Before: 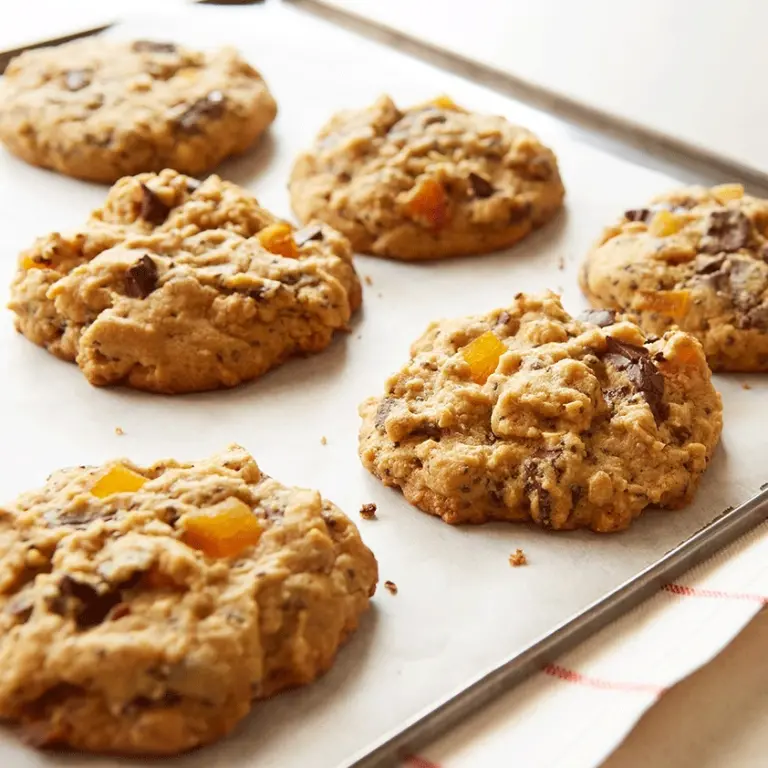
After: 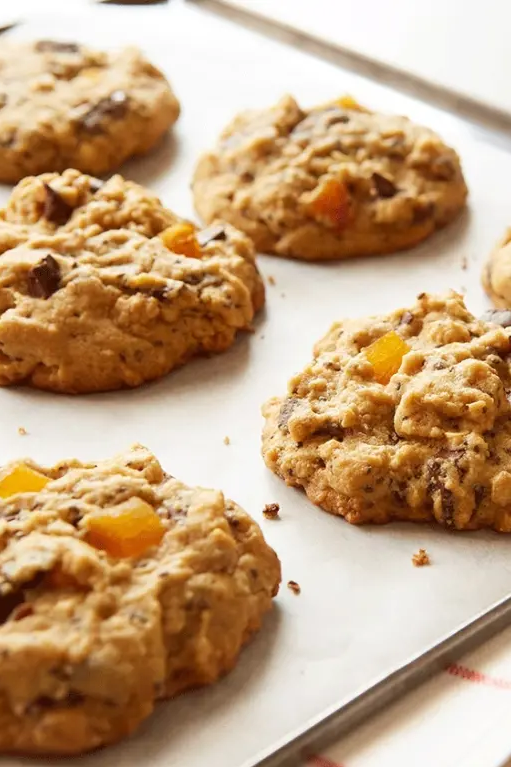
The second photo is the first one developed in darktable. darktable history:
crop and rotate: left 12.673%, right 20.66%
